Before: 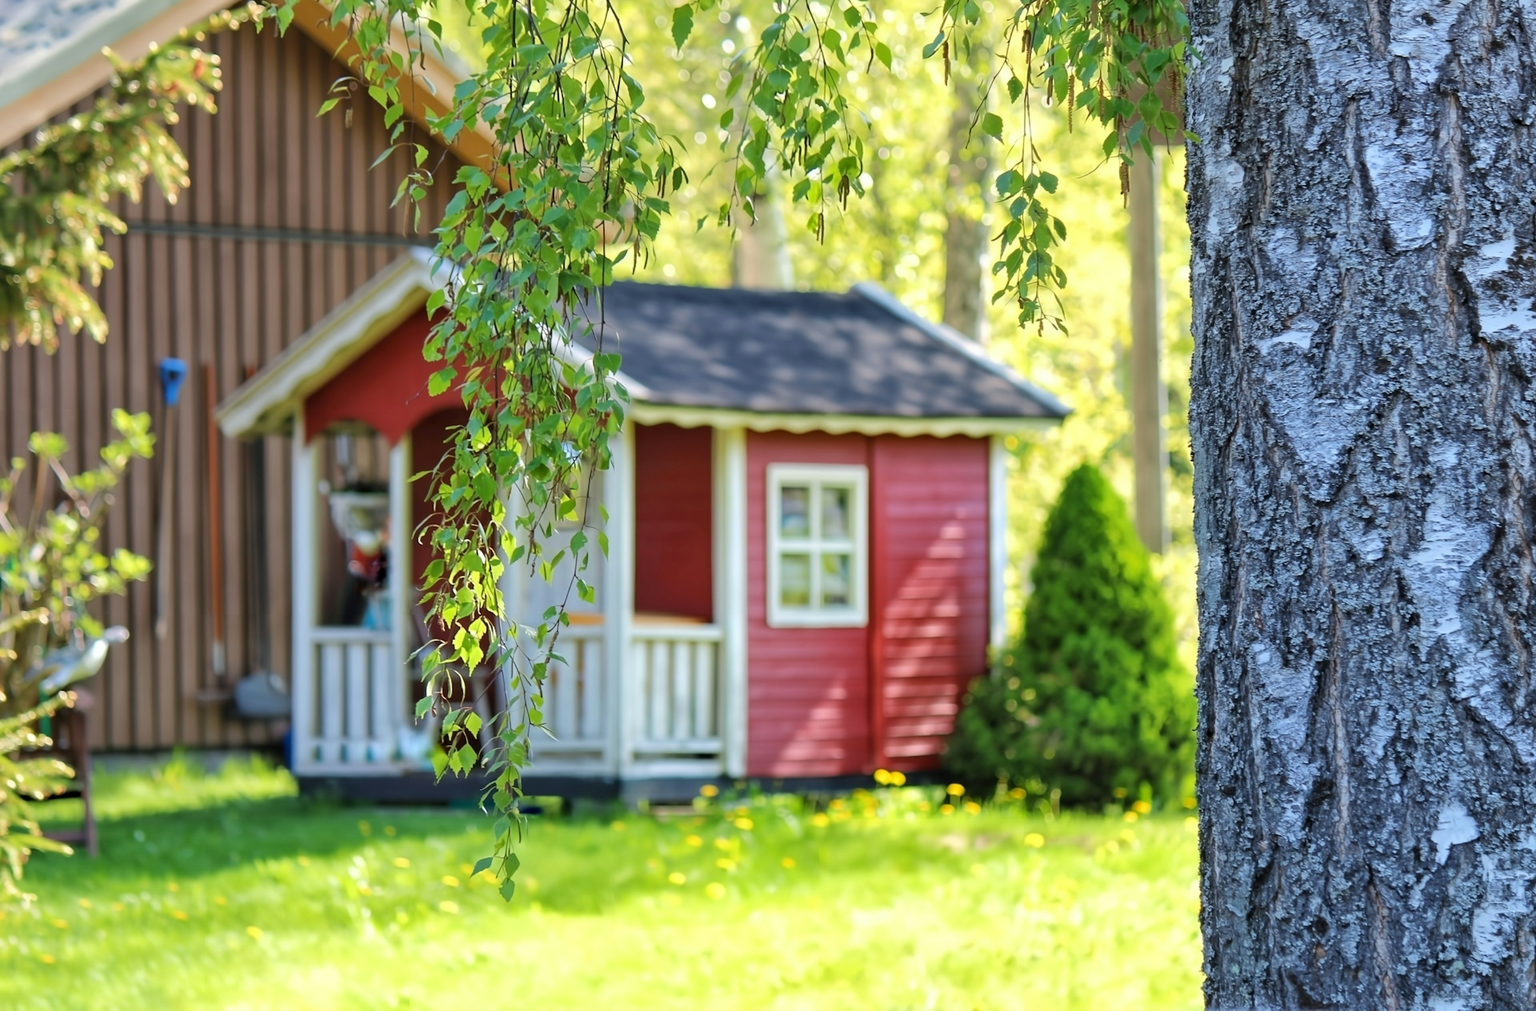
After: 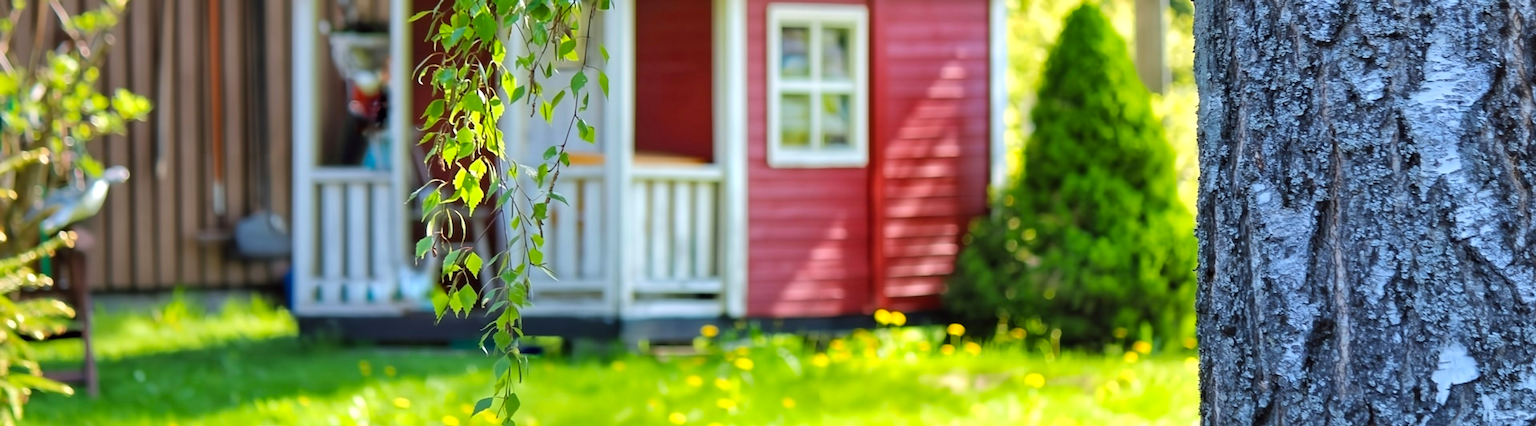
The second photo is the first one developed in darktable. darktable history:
crop: top 45.551%, bottom 12.262%
color balance: lift [1, 1, 0.999, 1.001], gamma [1, 1.003, 1.005, 0.995], gain [1, 0.992, 0.988, 1.012], contrast 5%, output saturation 110%
